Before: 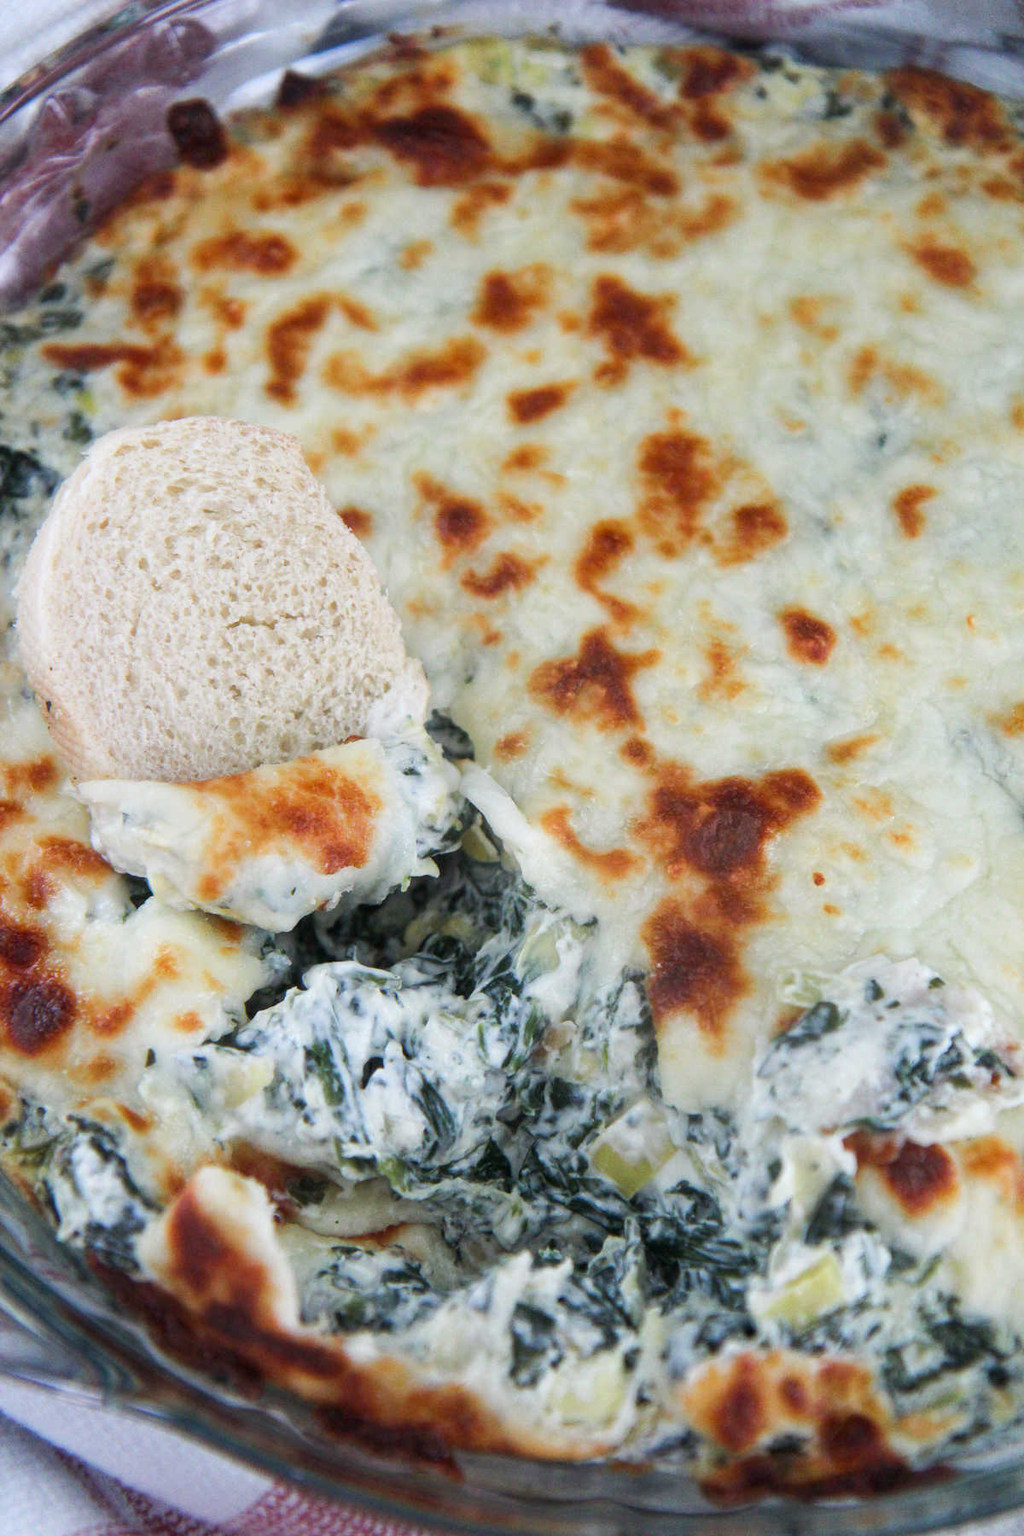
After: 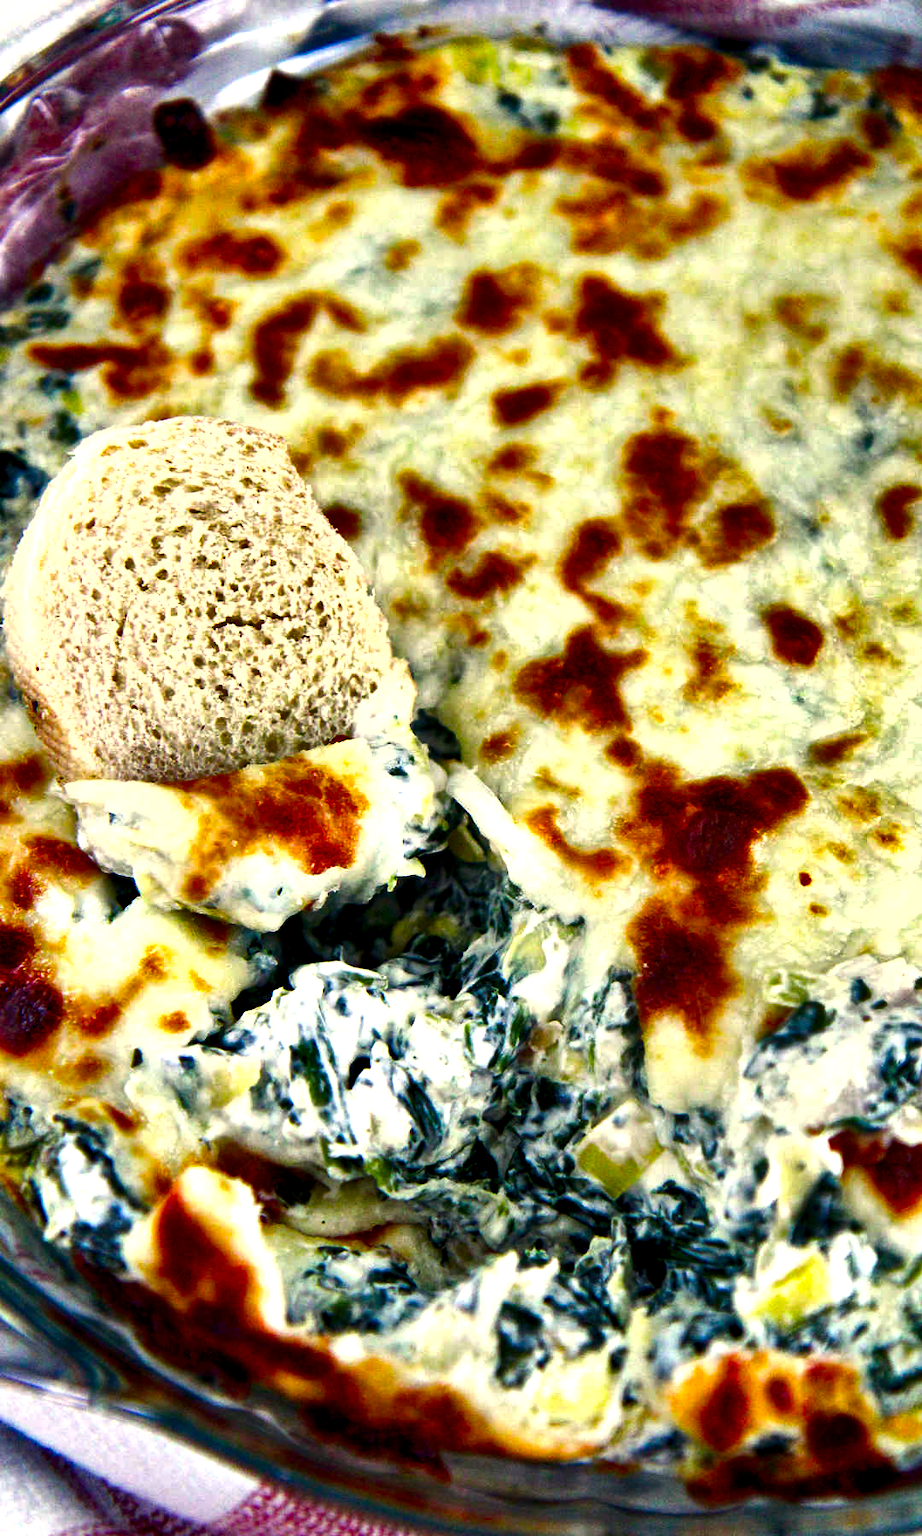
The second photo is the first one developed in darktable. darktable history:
exposure: black level correction 0.001, exposure 0.499 EV, compensate highlight preservation false
contrast brightness saturation: brightness -0.206, saturation 0.081
crop and rotate: left 1.352%, right 8.546%
color balance rgb: perceptual saturation grading › global saturation 42.855%, global vibrance 20%
contrast equalizer: octaves 7, y [[0.6 ×6], [0.55 ×6], [0 ×6], [0 ×6], [0 ×6]]
color correction: highlights a* 2.45, highlights b* 23.21
shadows and highlights: shadows 30.72, highlights -62.67, soften with gaussian
